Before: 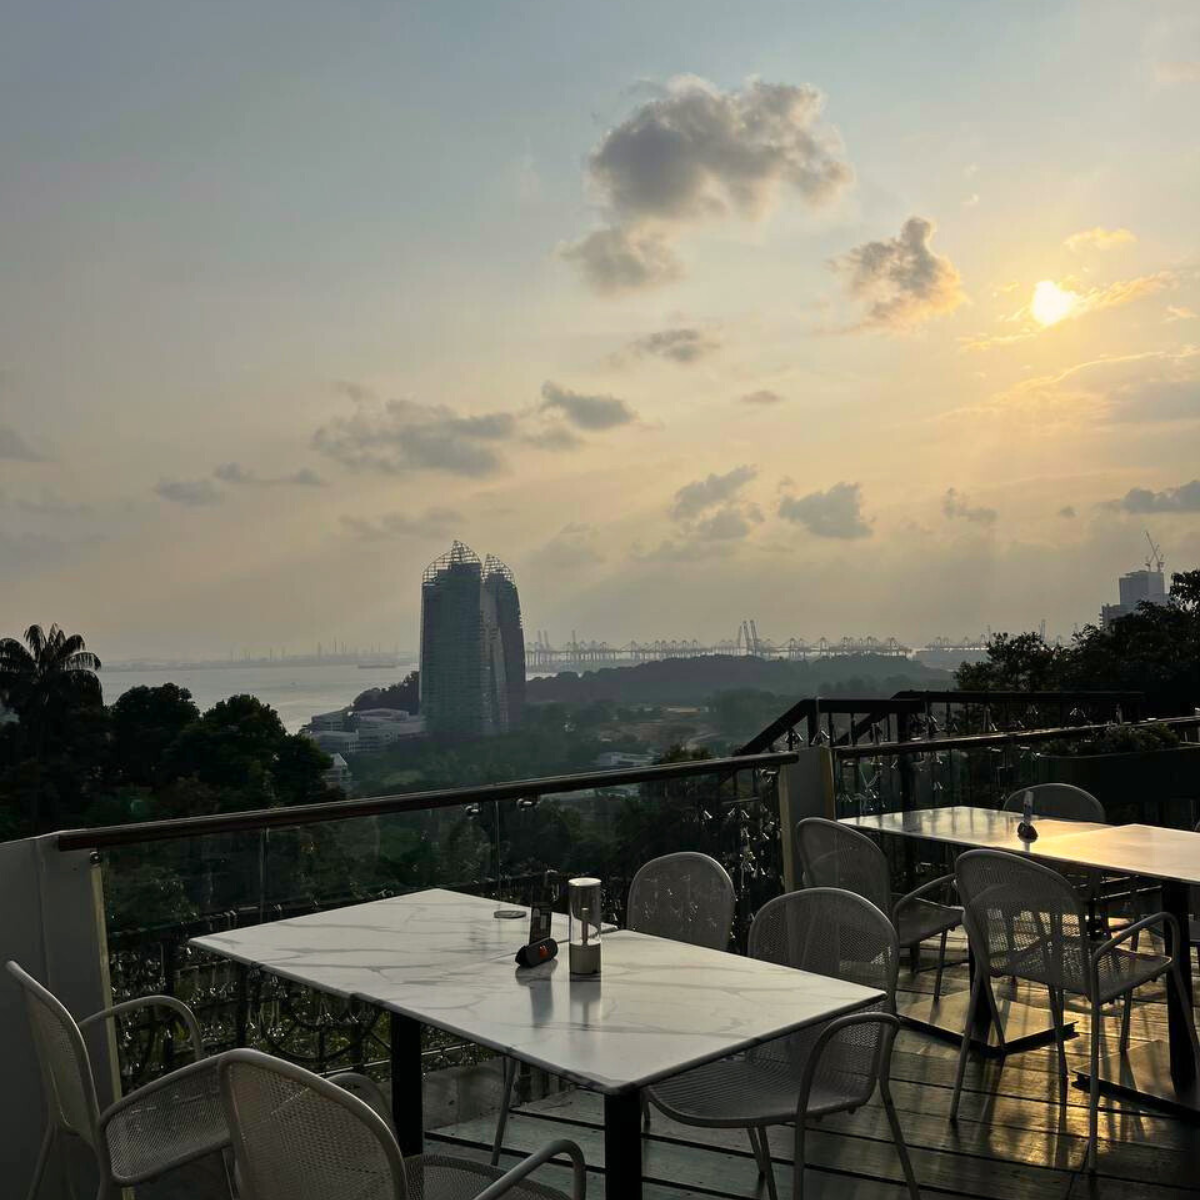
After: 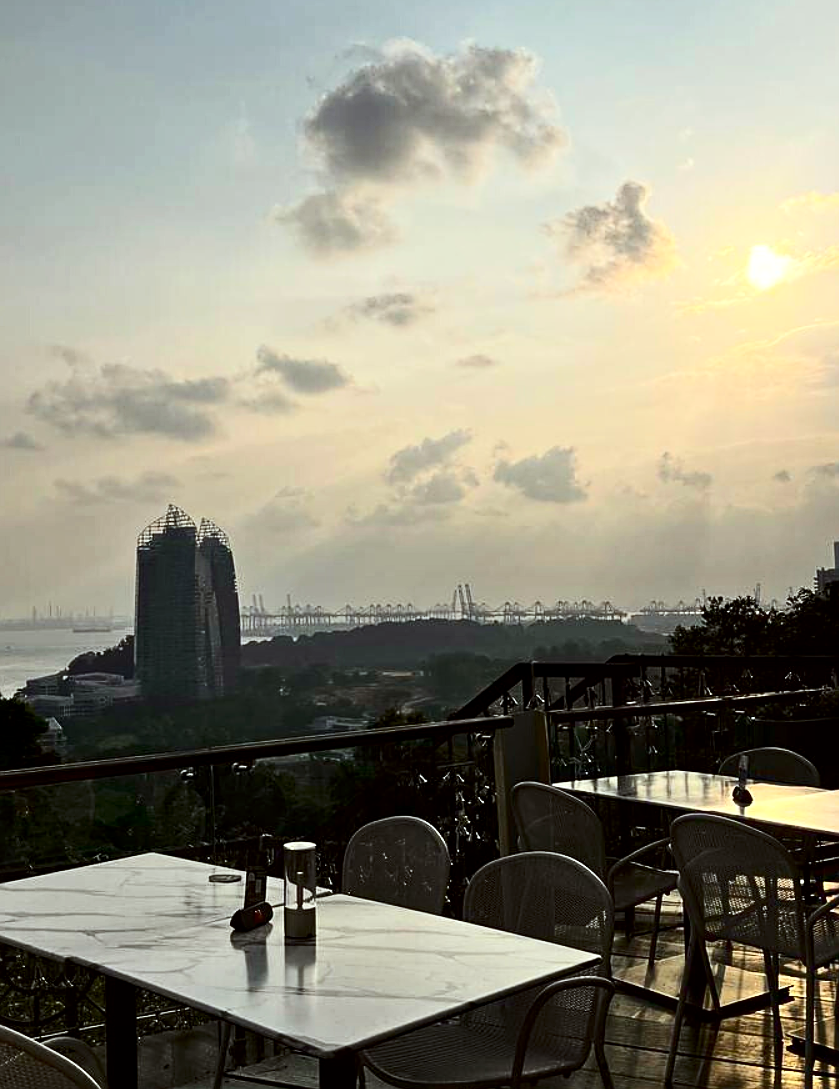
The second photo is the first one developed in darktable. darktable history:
color correction: highlights a* -2.89, highlights b* -2.59, shadows a* 2.38, shadows b* 2.7
contrast brightness saturation: contrast 0.286
sharpen: on, module defaults
local contrast: highlights 103%, shadows 102%, detail 120%, midtone range 0.2
crop and rotate: left 23.794%, top 3.016%, right 6.229%, bottom 6.226%
tone equalizer: mask exposure compensation -0.506 EV
